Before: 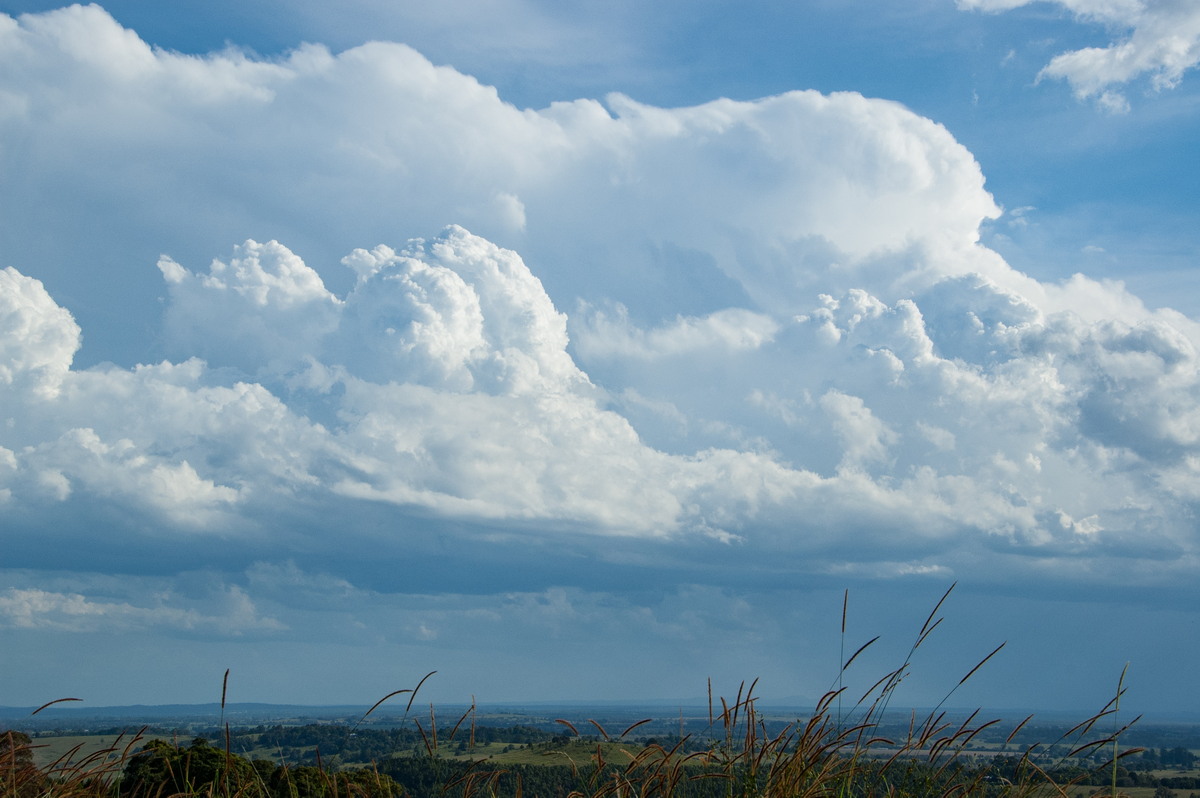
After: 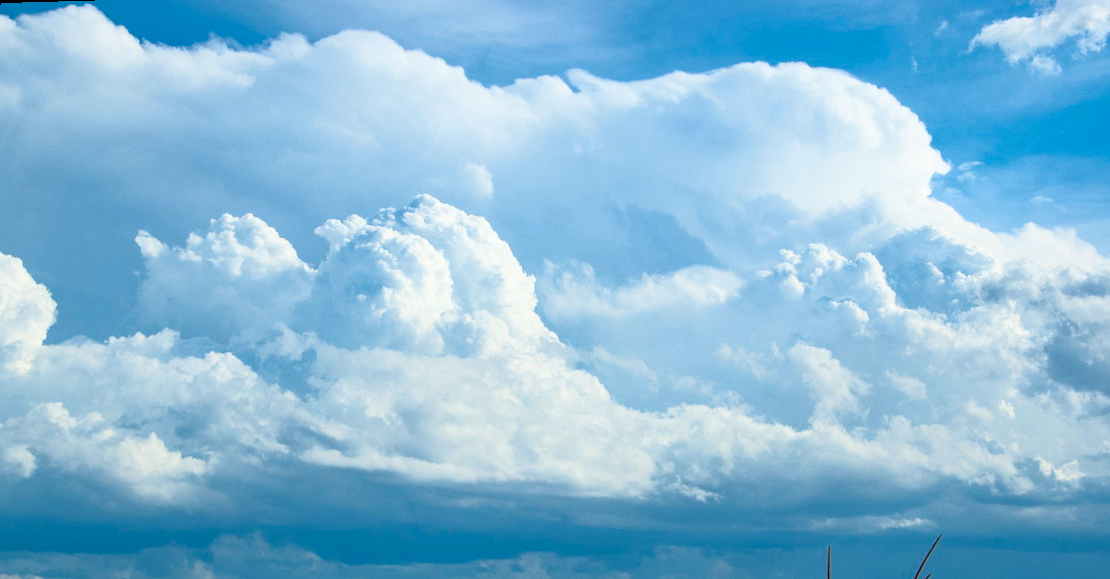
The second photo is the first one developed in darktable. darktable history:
color correction: highlights a* -0.182, highlights b* -0.124
color balance rgb: linear chroma grading › global chroma 15%, perceptual saturation grading › global saturation 30%
crop: bottom 24.988%
base curve: curves: ch0 [(0, 0) (0.257, 0.25) (0.482, 0.586) (0.757, 0.871) (1, 1)]
exposure: exposure 0.078 EV, compensate highlight preservation false
rotate and perspective: rotation -1.68°, lens shift (vertical) -0.146, crop left 0.049, crop right 0.912, crop top 0.032, crop bottom 0.96
